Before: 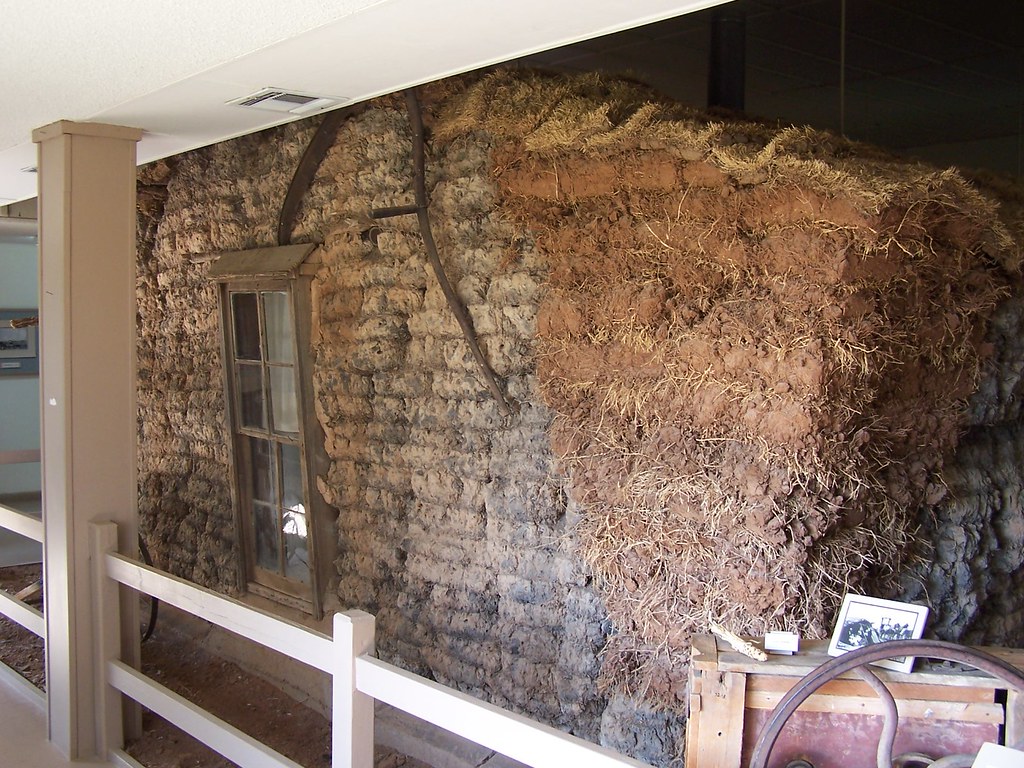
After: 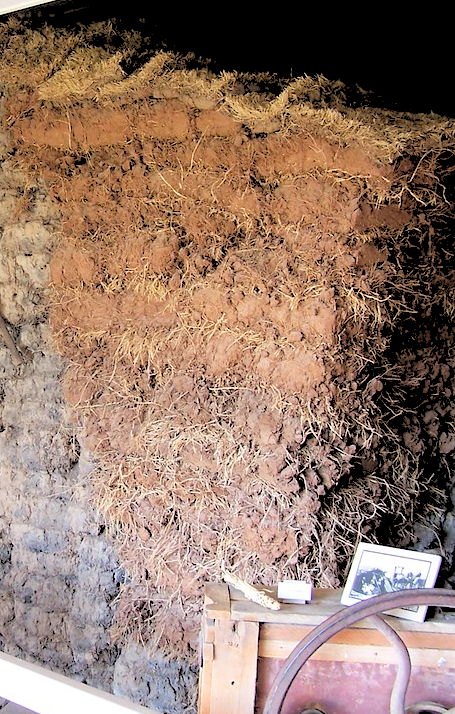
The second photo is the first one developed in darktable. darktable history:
crop: left 47.628%, top 6.643%, right 7.874%
rgb levels: levels [[0.027, 0.429, 0.996], [0, 0.5, 1], [0, 0.5, 1]]
